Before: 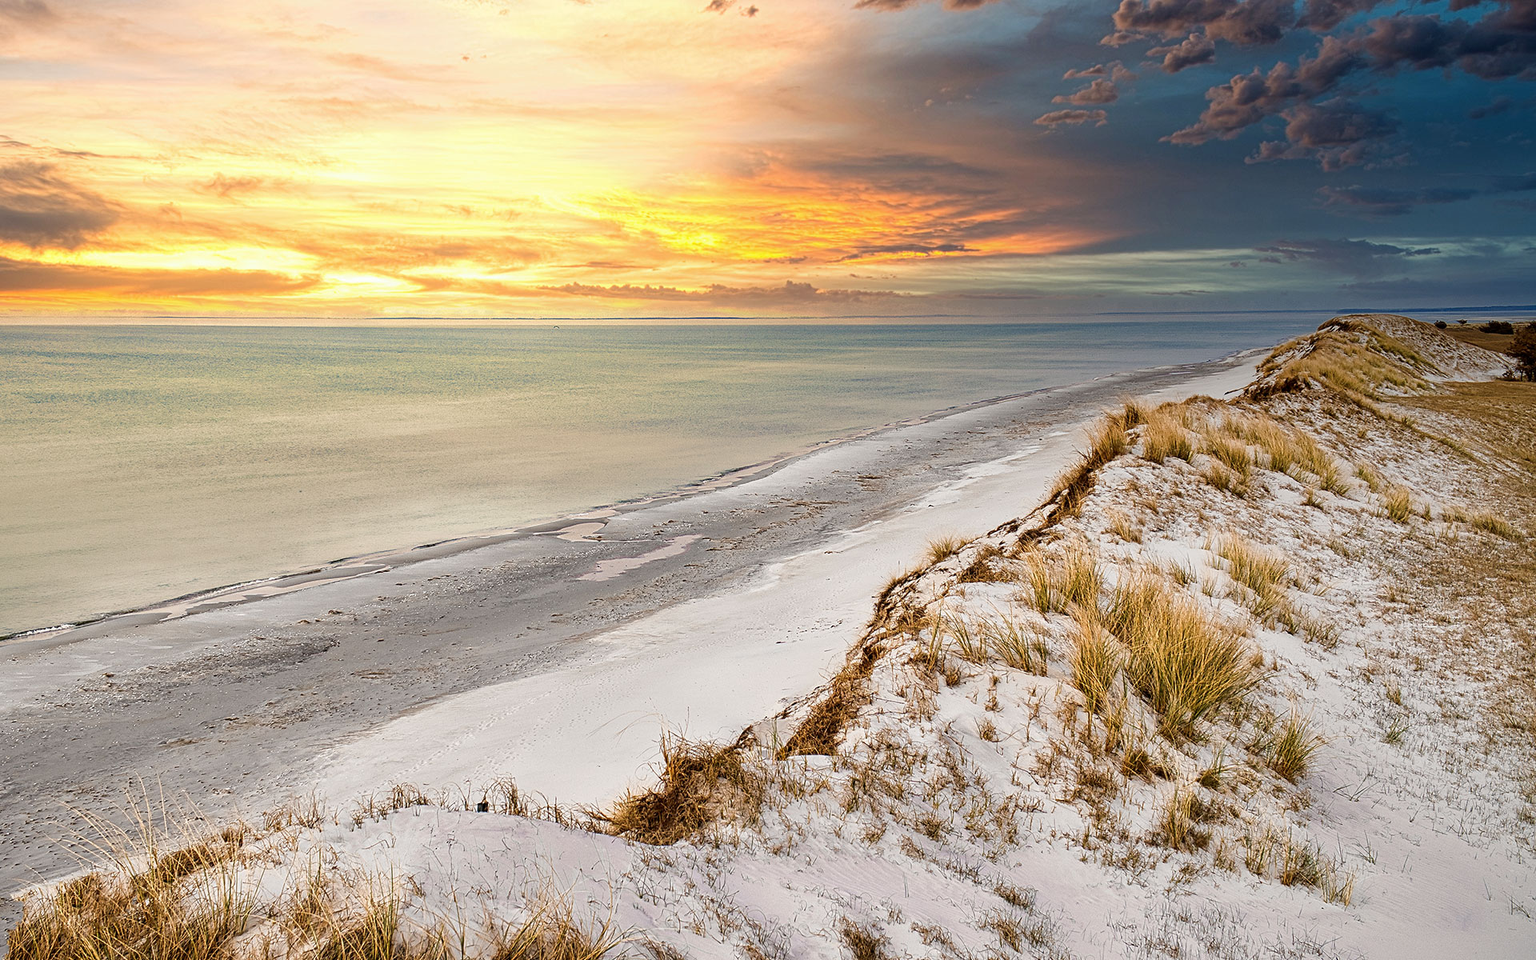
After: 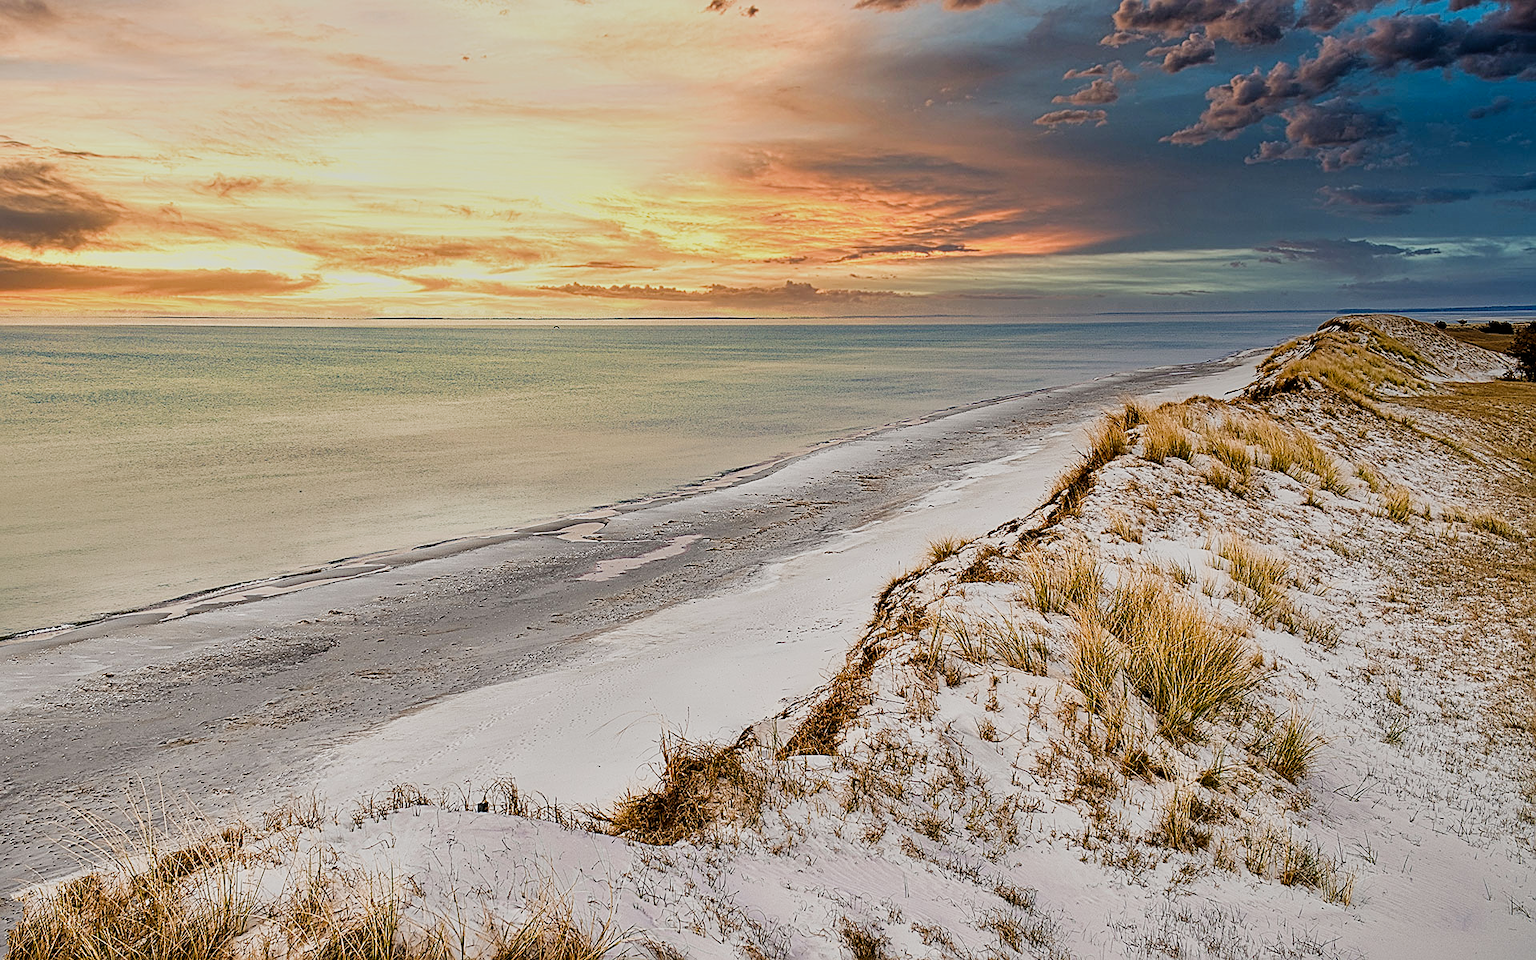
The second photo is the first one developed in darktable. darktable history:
filmic rgb: middle gray luminance 9.17%, black relative exposure -10.62 EV, white relative exposure 3.43 EV, threshold 5.96 EV, target black luminance 0%, hardness 5.94, latitude 59.64%, contrast 1.093, highlights saturation mix 4.85%, shadows ↔ highlights balance 29.6%, color science v5 (2021), contrast in shadows safe, contrast in highlights safe, enable highlight reconstruction true
shadows and highlights: low approximation 0.01, soften with gaussian
sharpen: on, module defaults
